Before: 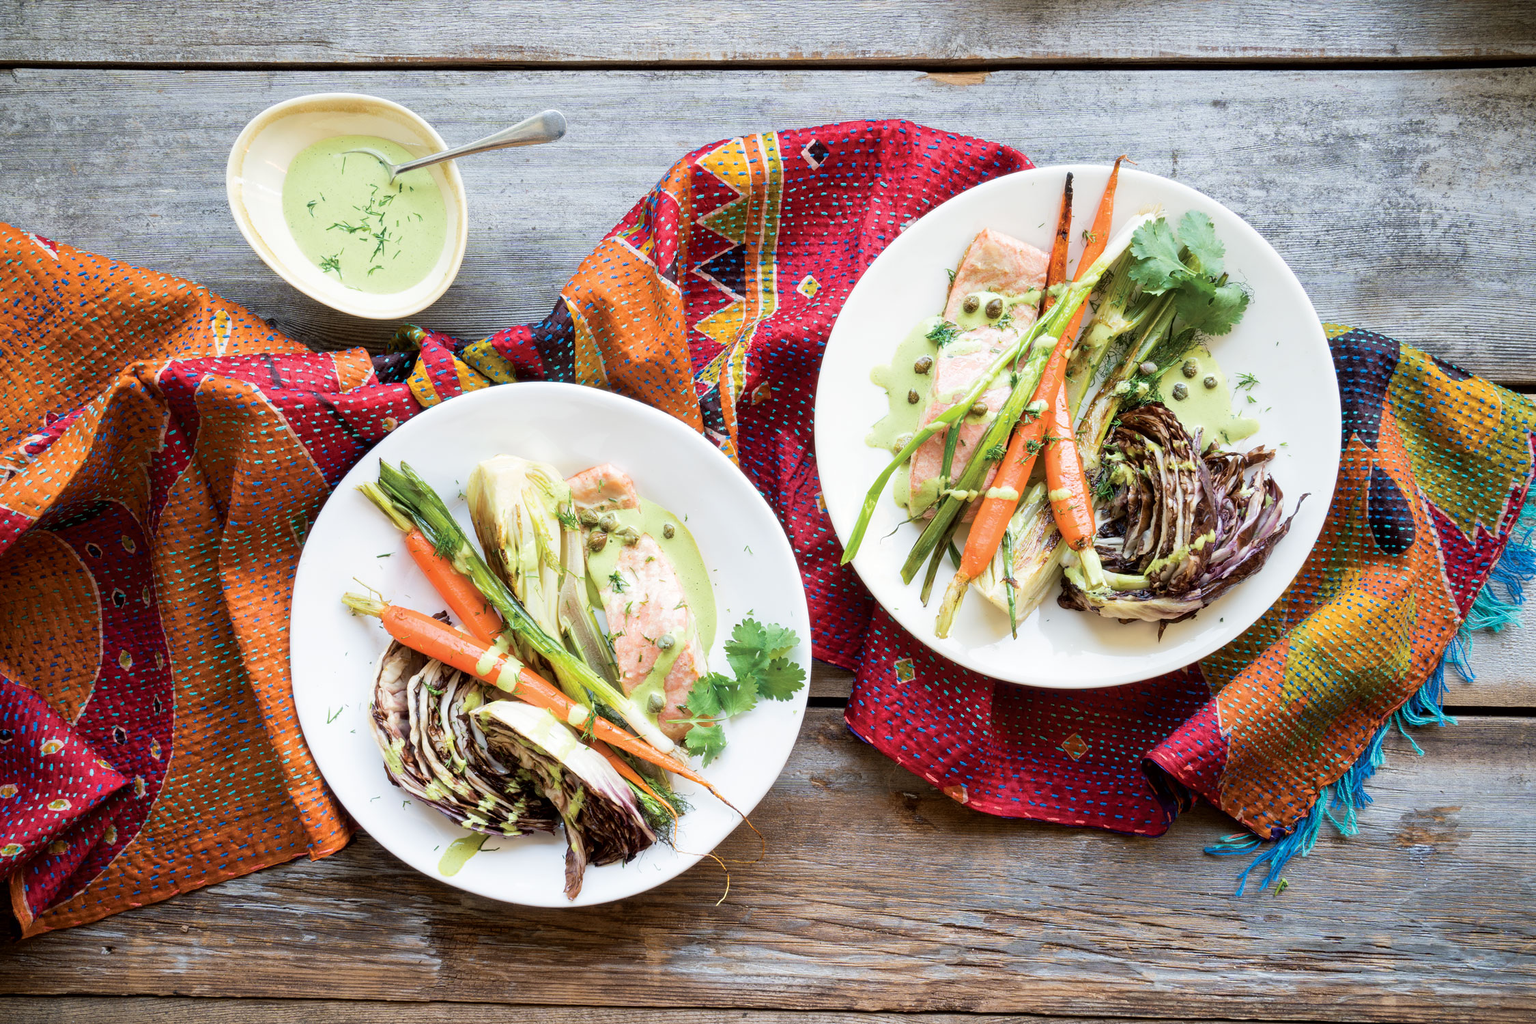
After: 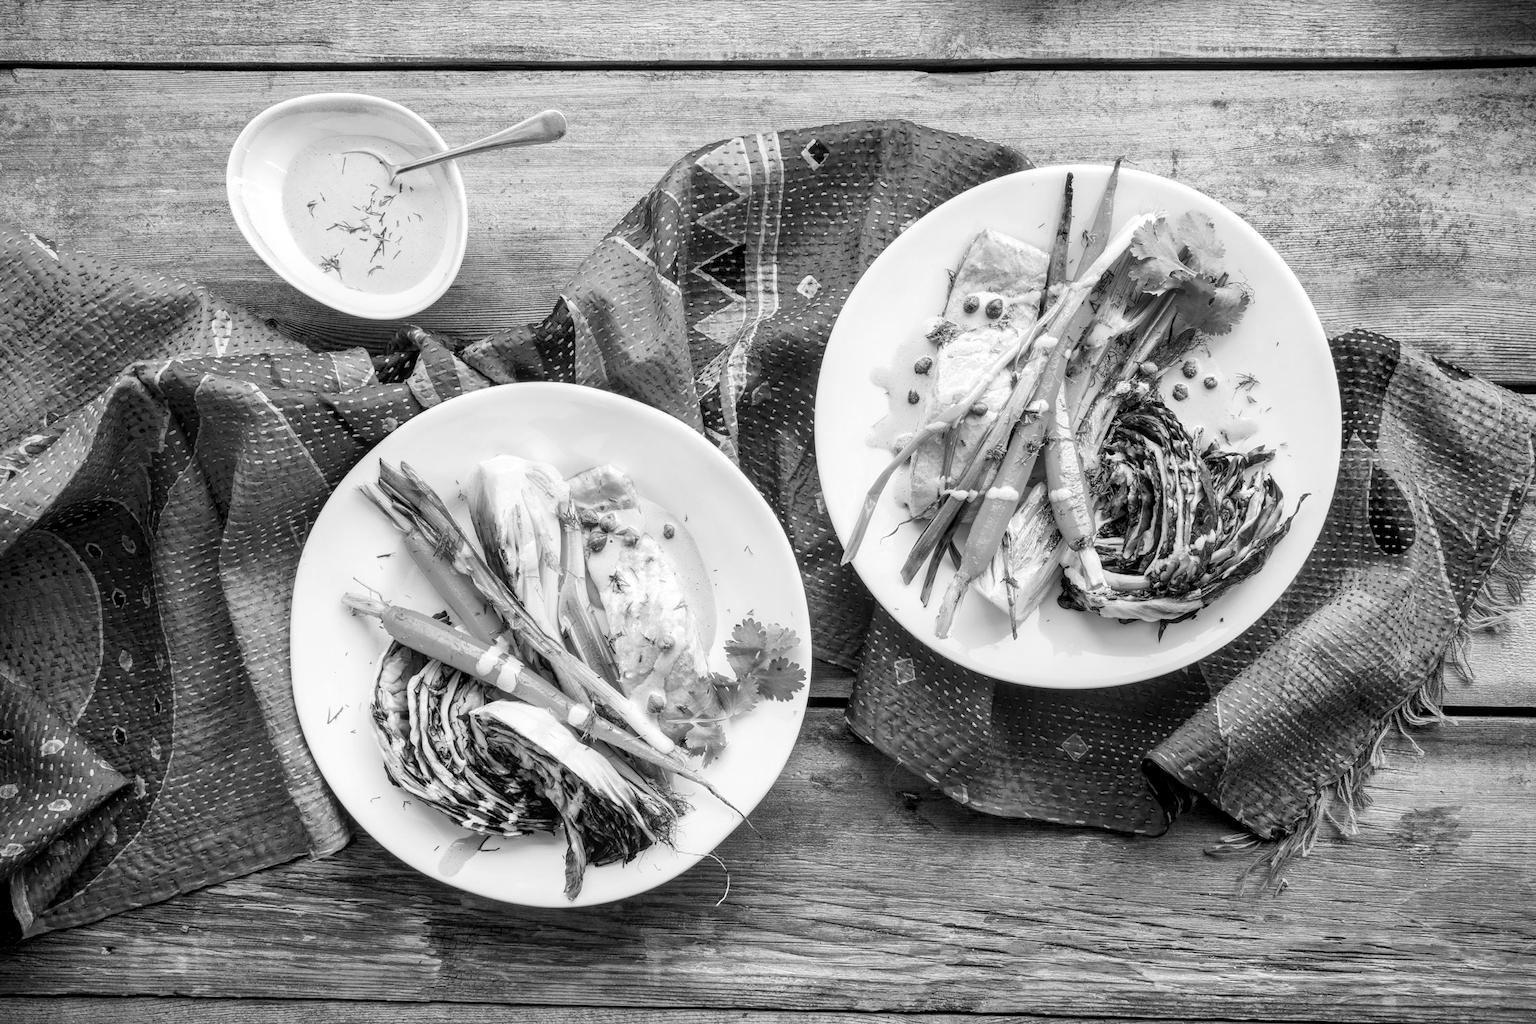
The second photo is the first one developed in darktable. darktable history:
monochrome: on, module defaults
local contrast: on, module defaults
base curve: exposure shift 0, preserve colors none
